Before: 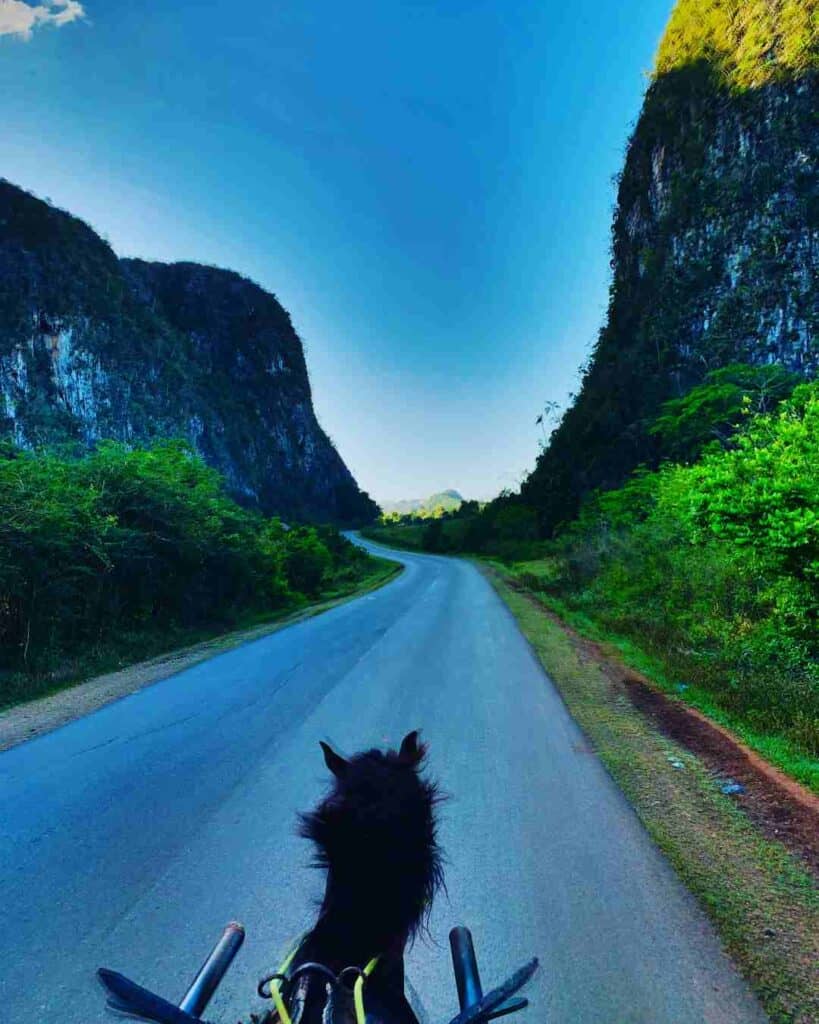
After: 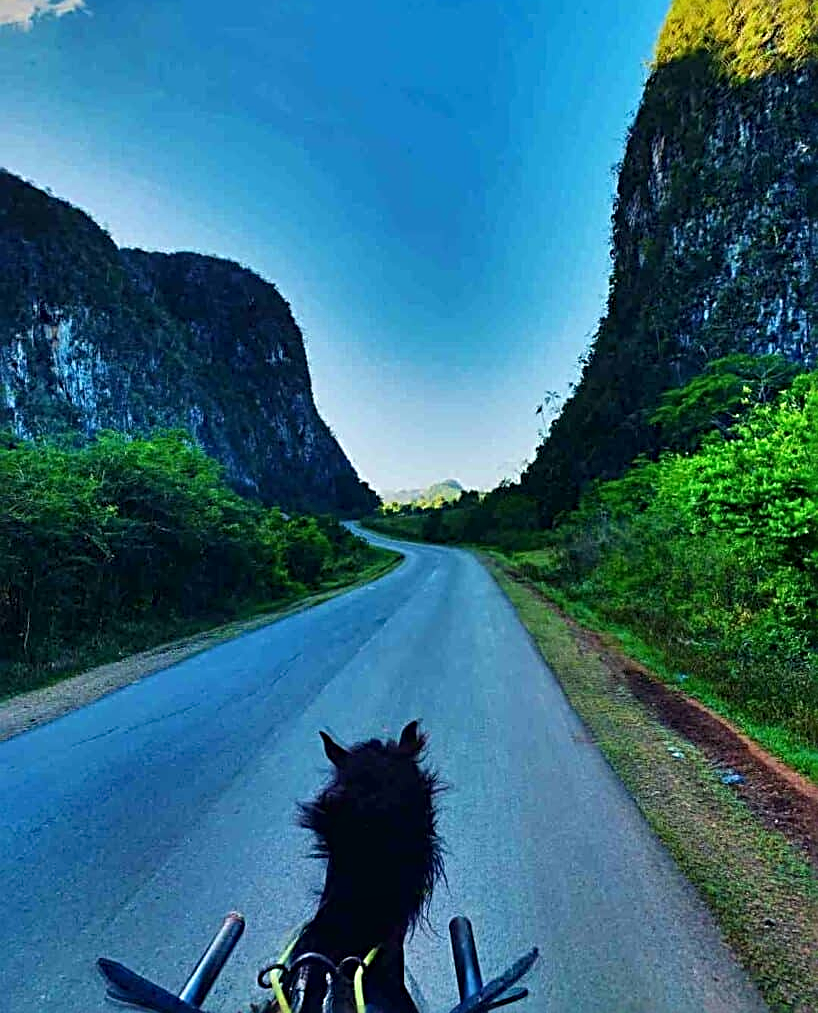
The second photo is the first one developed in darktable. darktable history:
local contrast: highlights 100%, shadows 100%, detail 120%, midtone range 0.2
sharpen: radius 3.025, amount 0.757
crop: top 1.049%, right 0.001%
